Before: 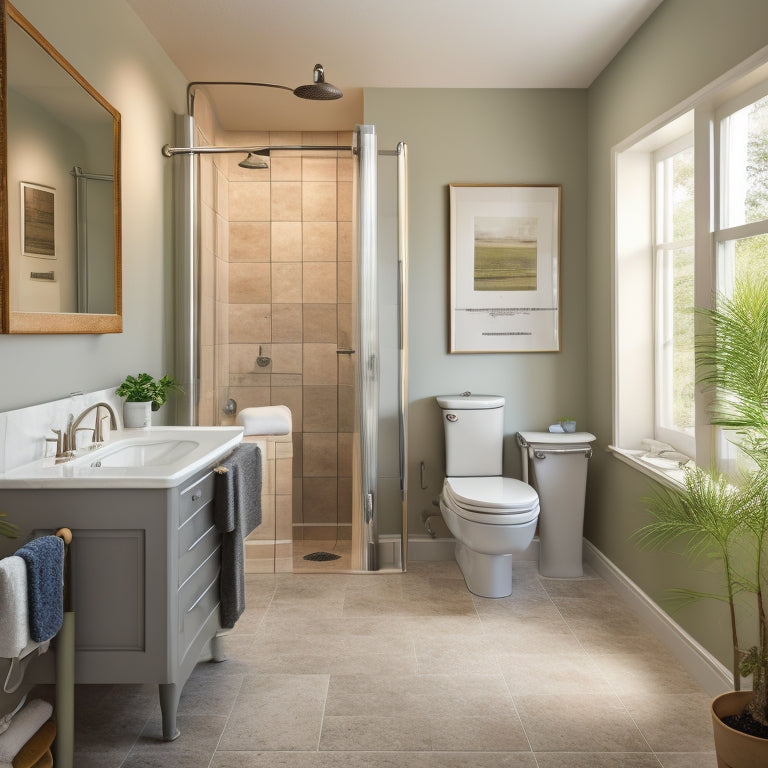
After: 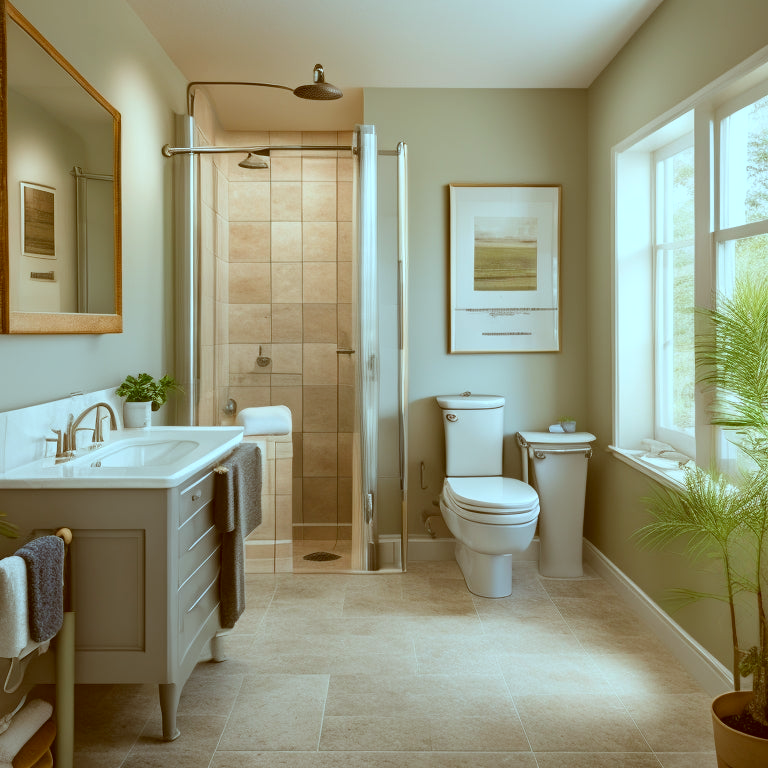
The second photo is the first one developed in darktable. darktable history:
color correction: highlights a* -15.03, highlights b* -16.07, shadows a* 10.62, shadows b* 29.62
